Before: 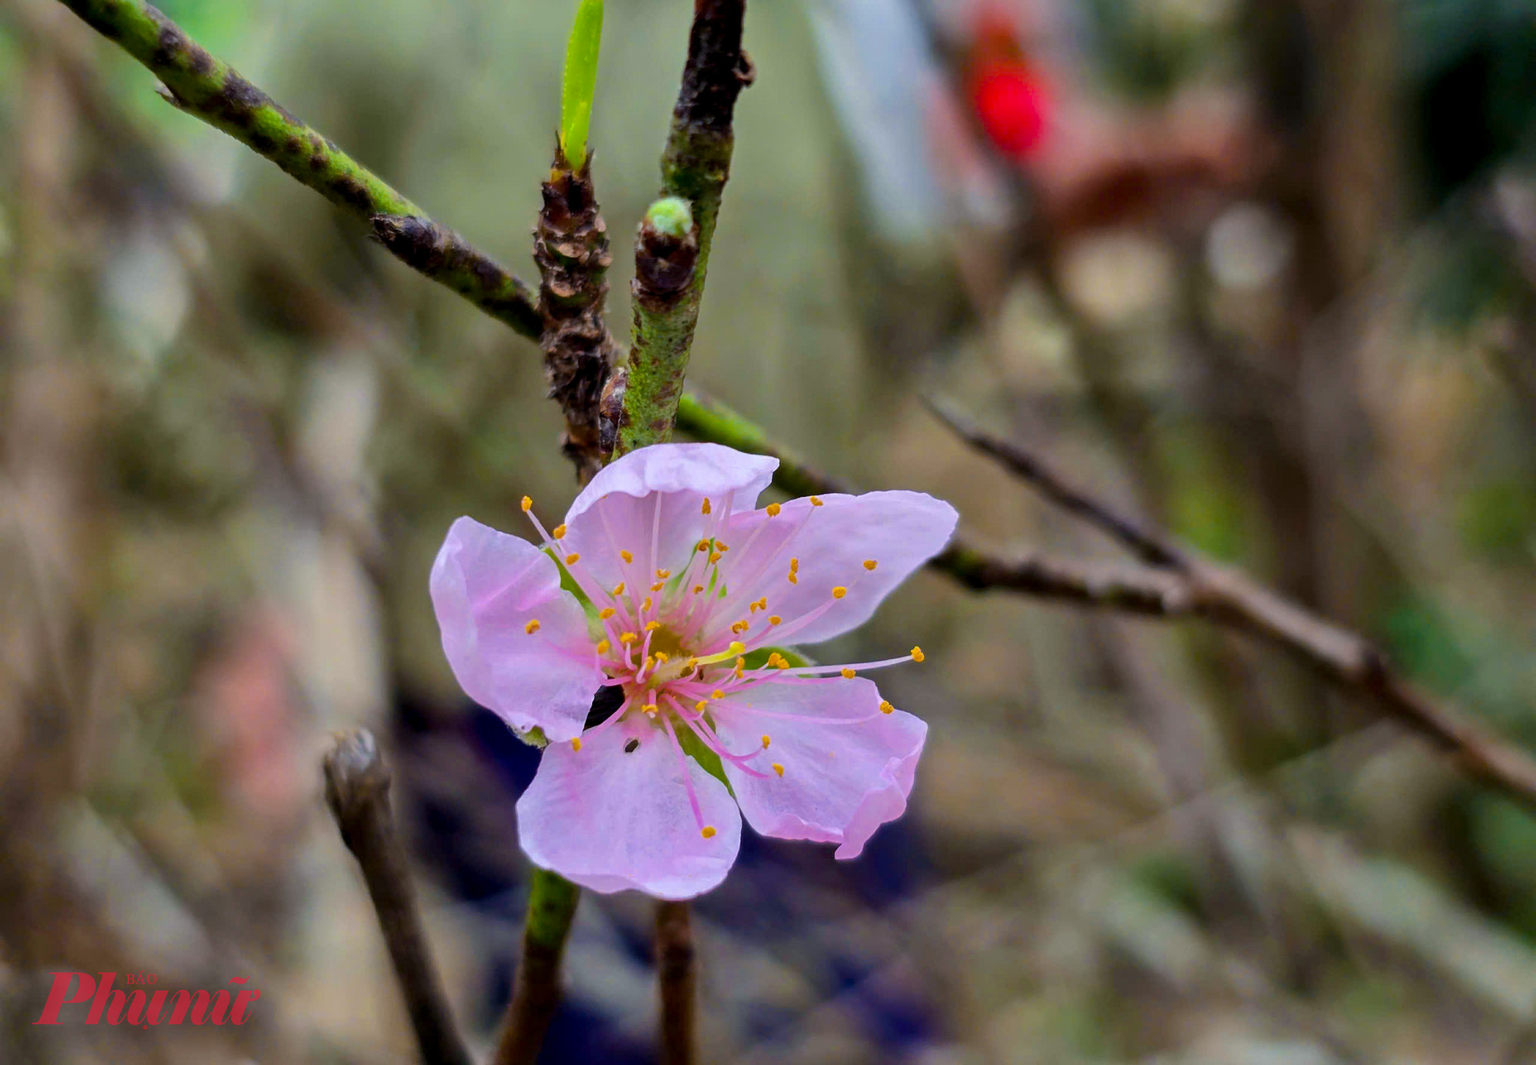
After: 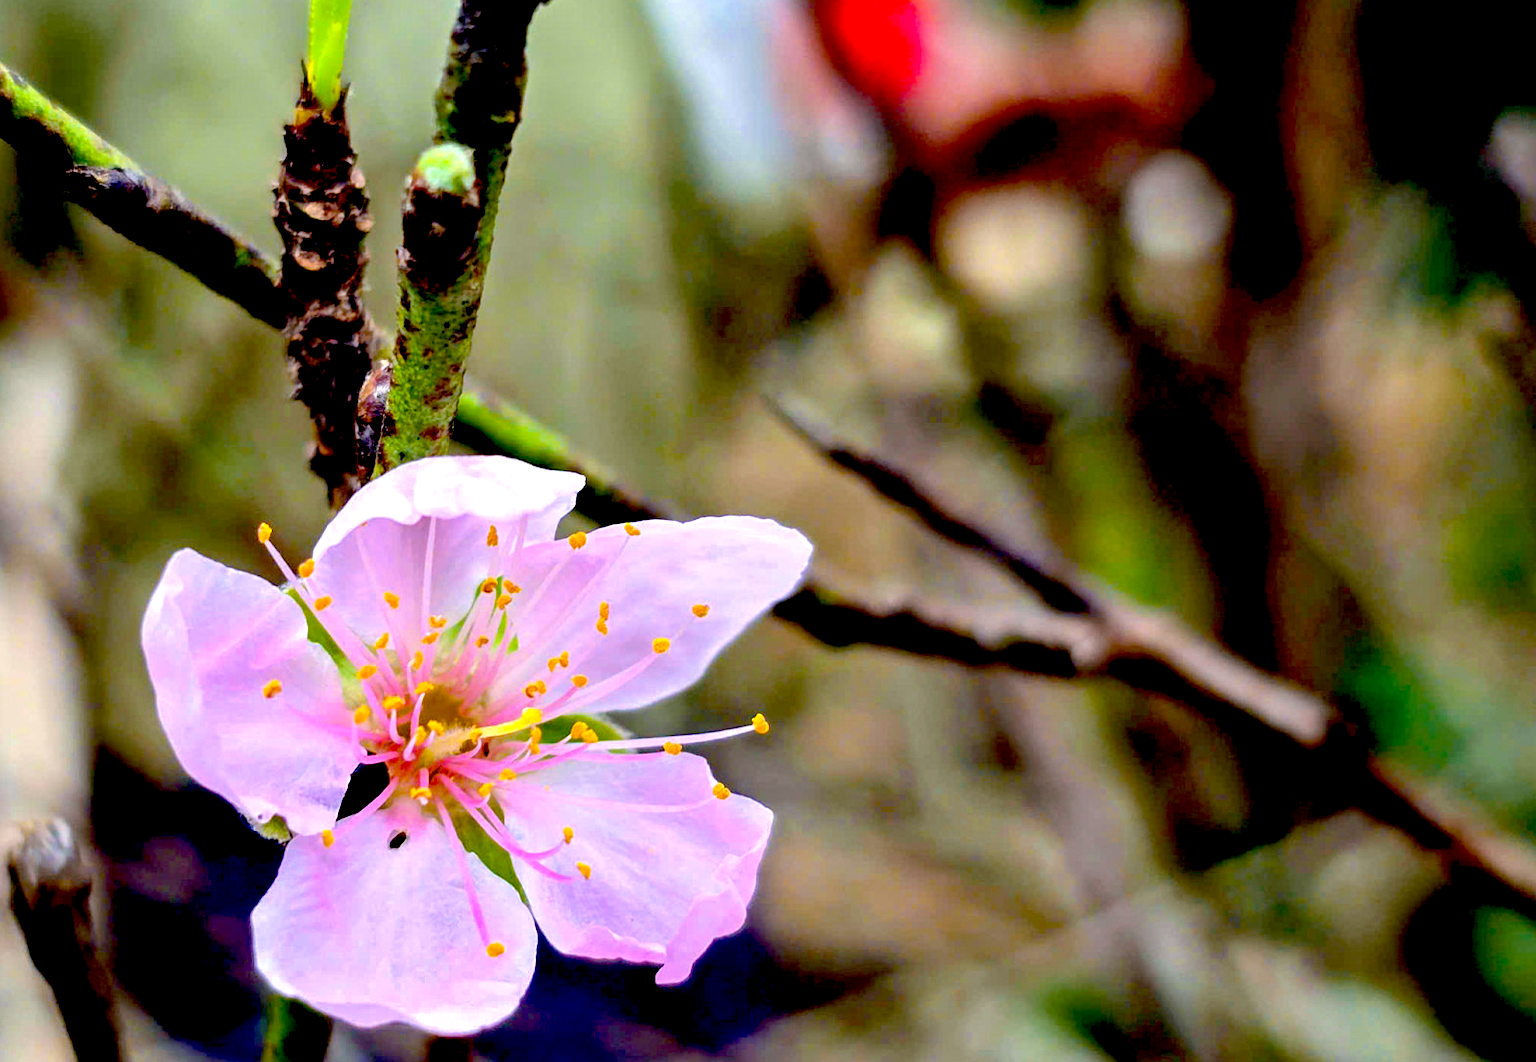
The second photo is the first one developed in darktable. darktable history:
exposure: black level correction 0.035, exposure 0.9 EV, compensate highlight preservation false
crop and rotate: left 20.74%, top 7.912%, right 0.375%, bottom 13.378%
